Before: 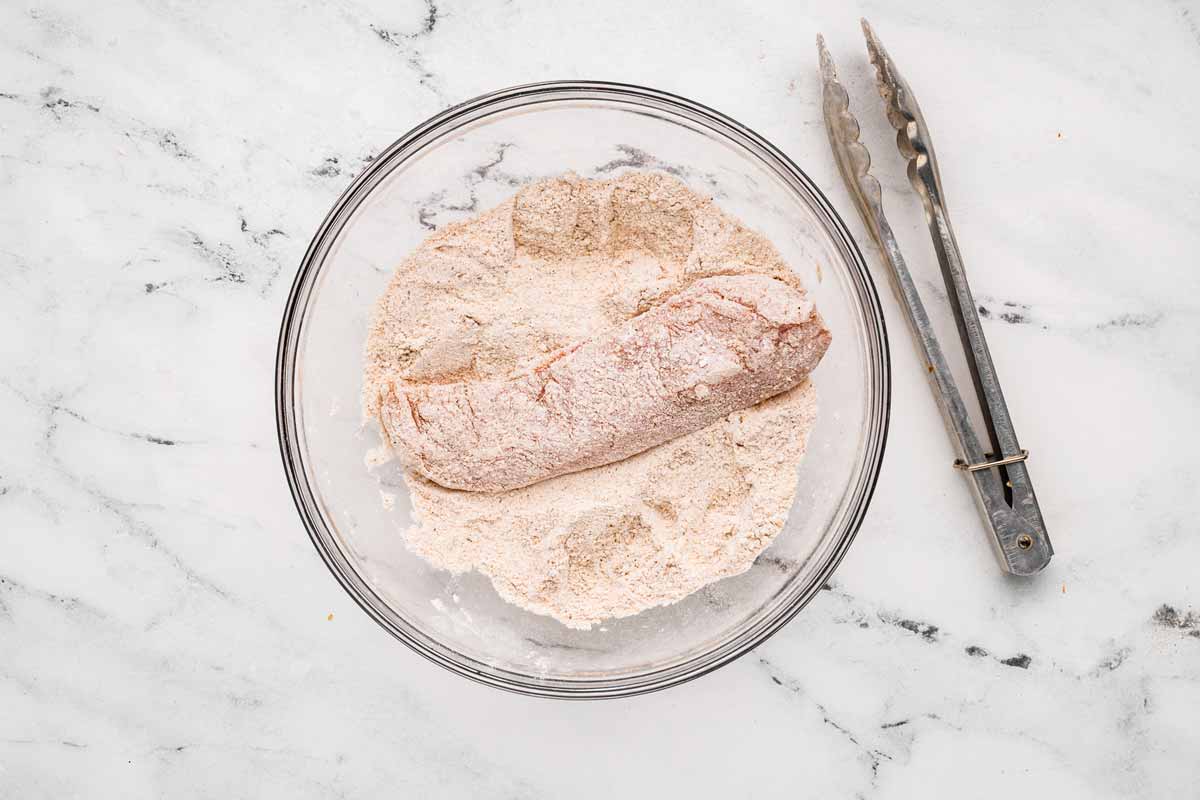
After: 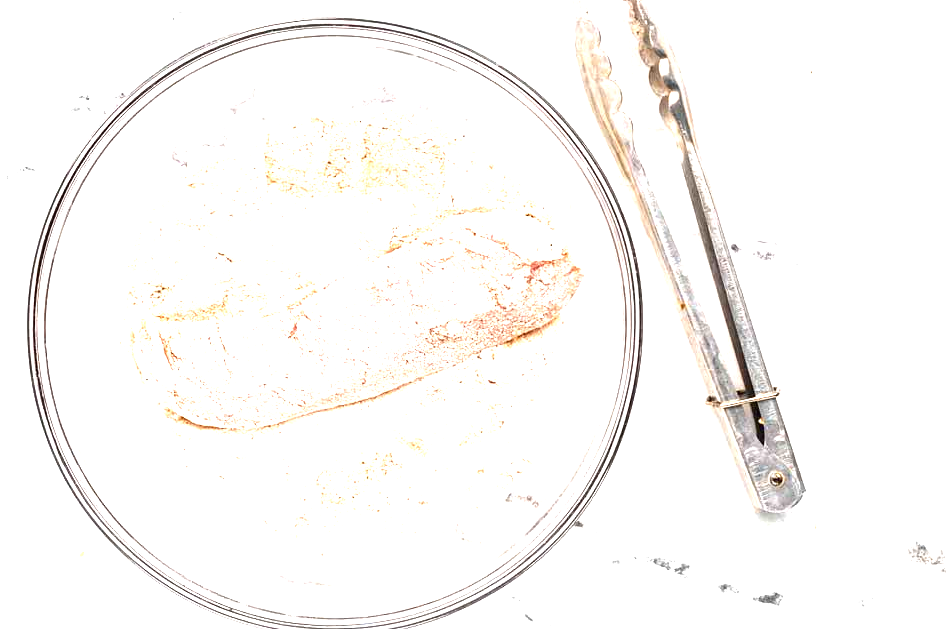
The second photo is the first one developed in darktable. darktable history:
crop and rotate: left 20.74%, top 7.912%, right 0.375%, bottom 13.378%
exposure: black level correction 0, exposure 1.7 EV, compensate exposure bias true, compensate highlight preservation false
